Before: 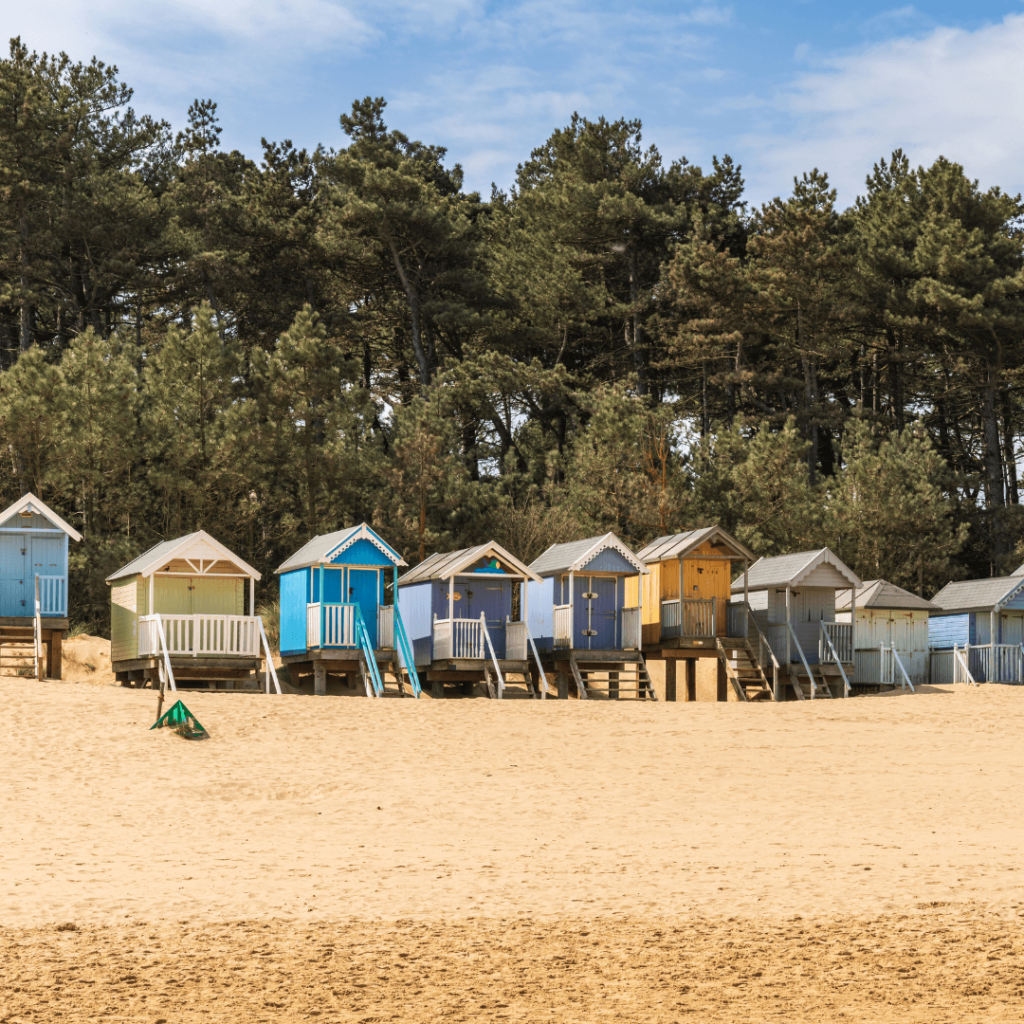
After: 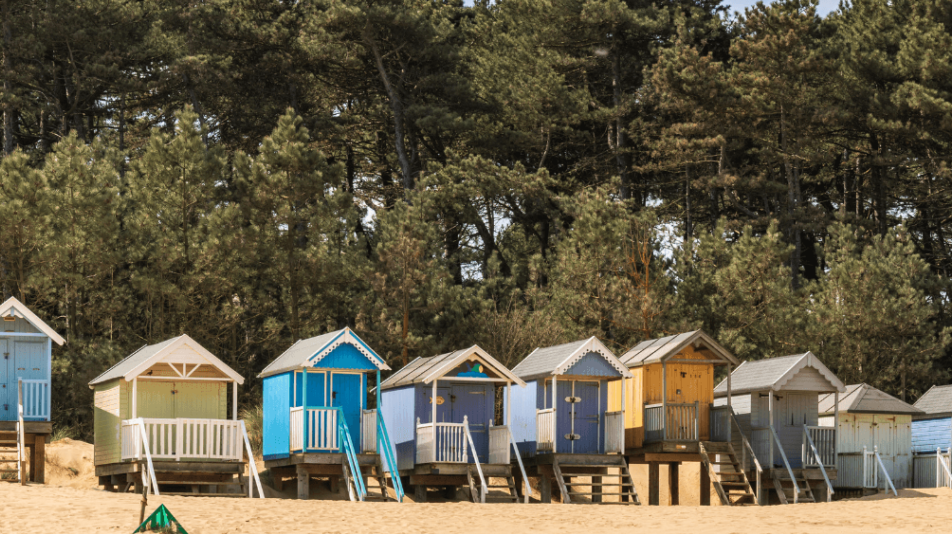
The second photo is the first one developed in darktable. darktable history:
white balance: red 1, blue 1
crop: left 1.744%, top 19.225%, right 5.069%, bottom 28.357%
